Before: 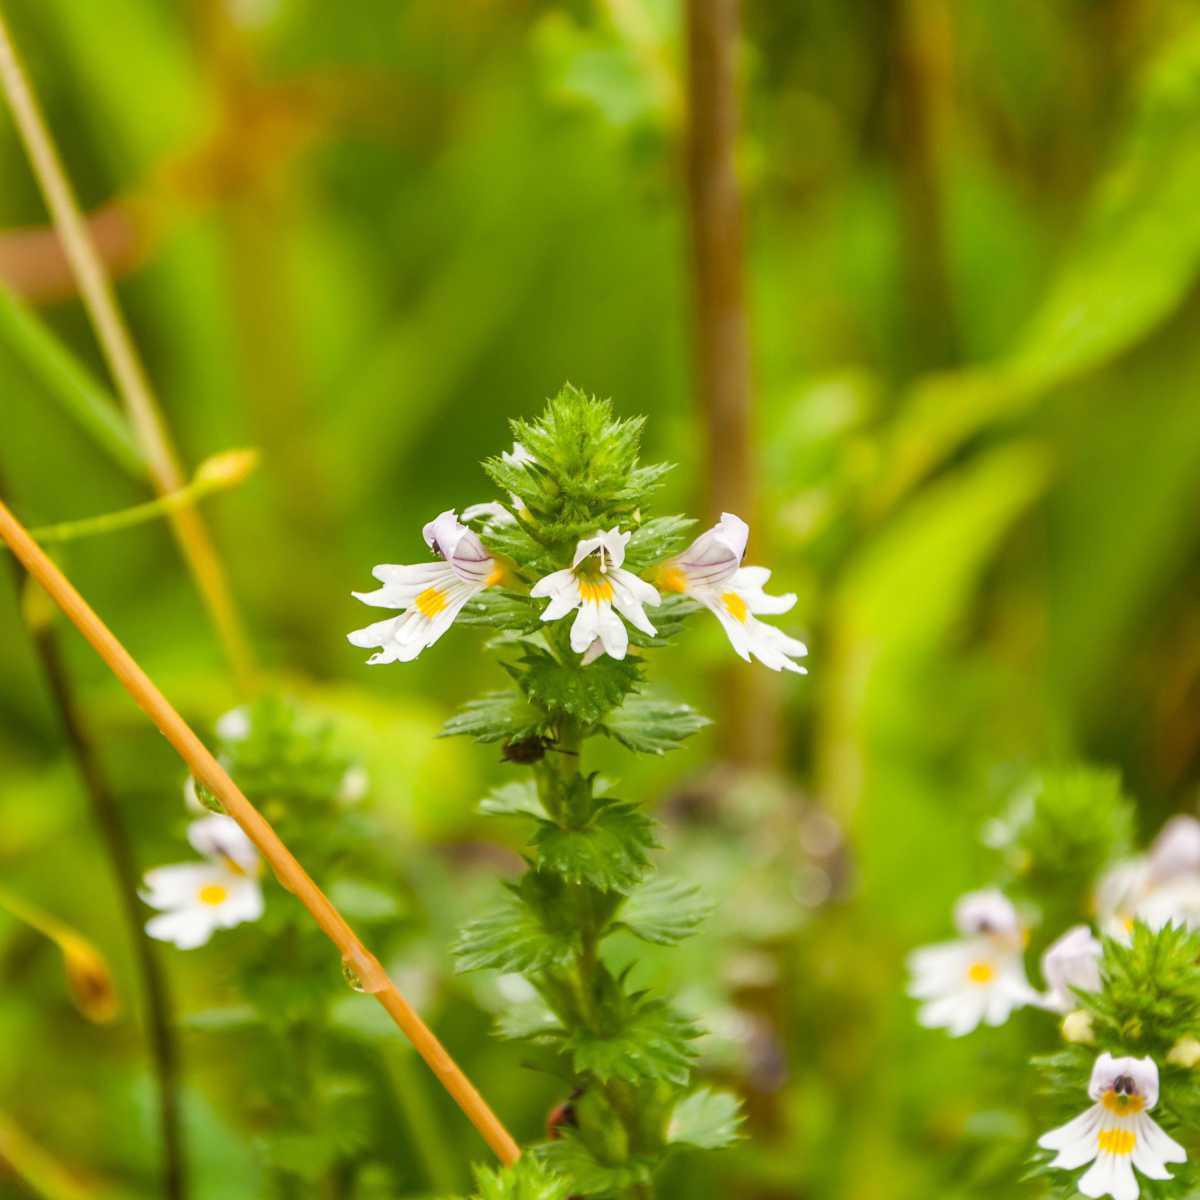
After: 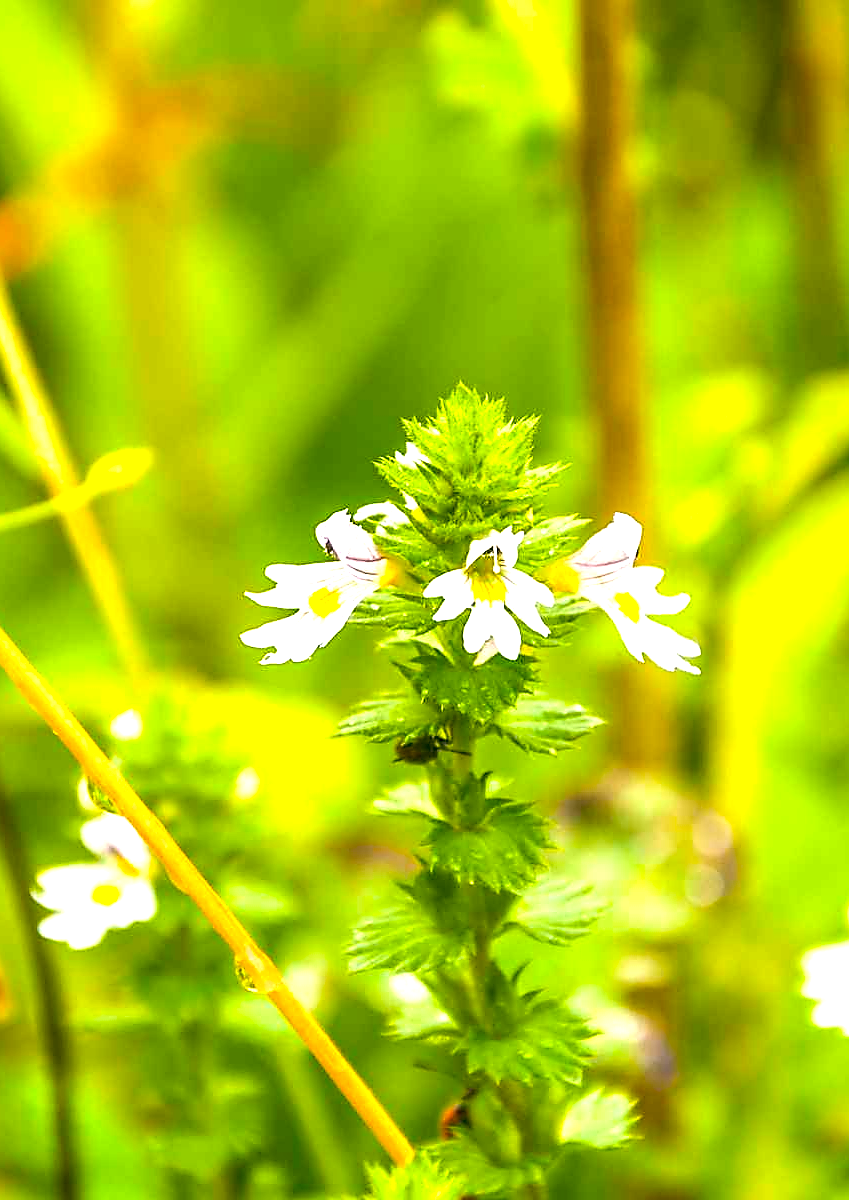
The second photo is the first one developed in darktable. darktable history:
crop and rotate: left 8.995%, right 20.254%
exposure: black level correction 0, exposure 0.692 EV, compensate highlight preservation false
sharpen: radius 1.389, amount 1.255, threshold 0.794
color balance rgb: power › hue 326.8°, global offset › luminance -0.323%, global offset › chroma 0.119%, global offset › hue 166.57°, perceptual saturation grading › global saturation 25.654%, perceptual brilliance grading › global brilliance -4.417%, perceptual brilliance grading › highlights 24.857%, perceptual brilliance grading › mid-tones 6.88%, perceptual brilliance grading › shadows -5.108%, contrast -10.394%
